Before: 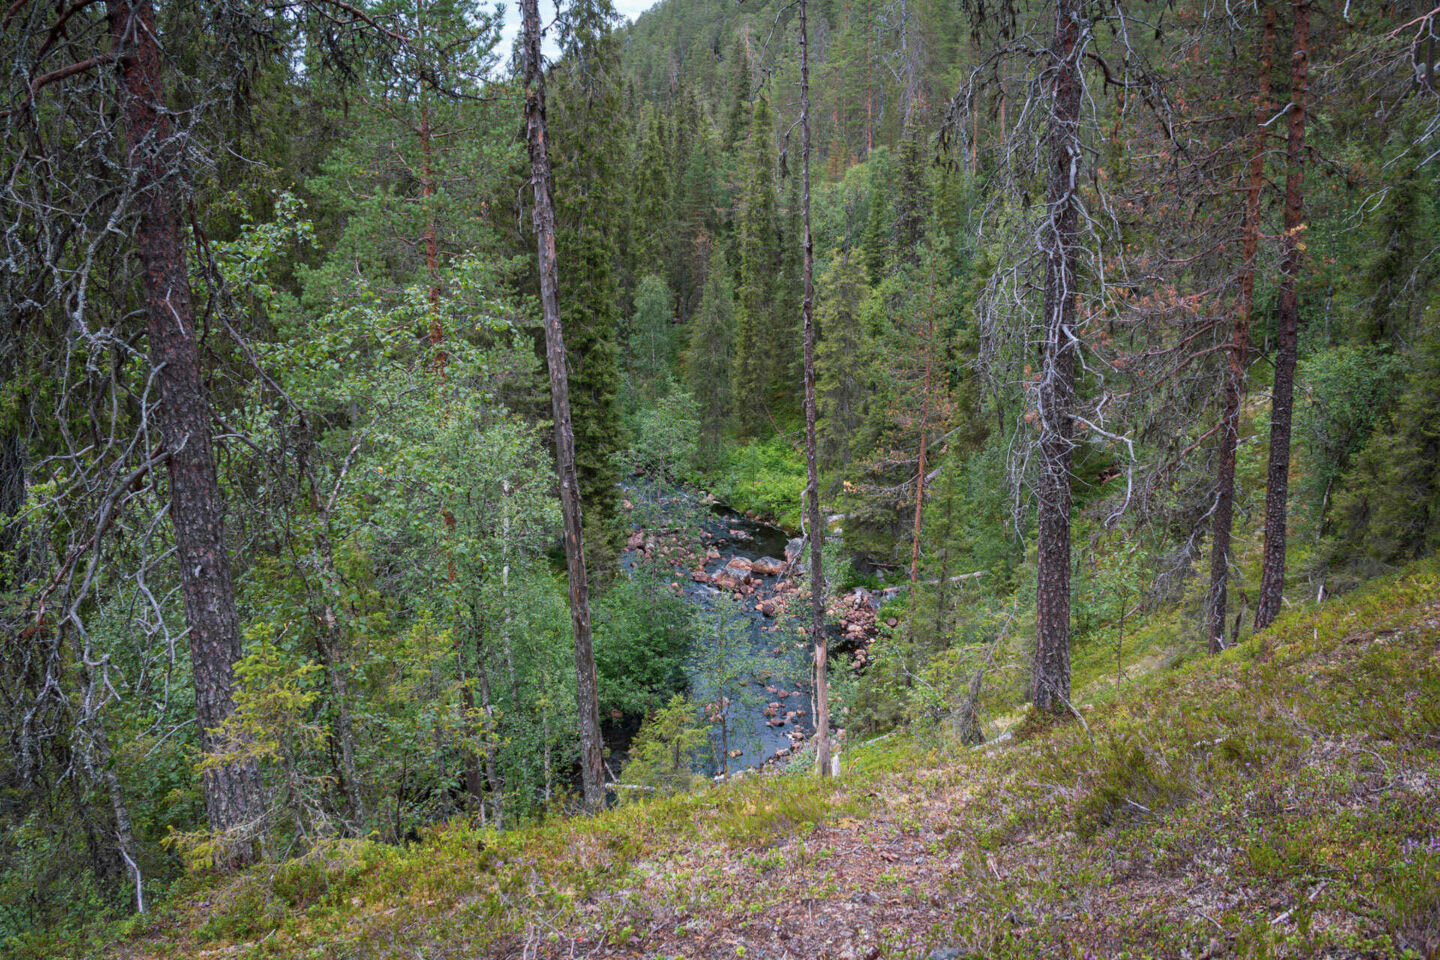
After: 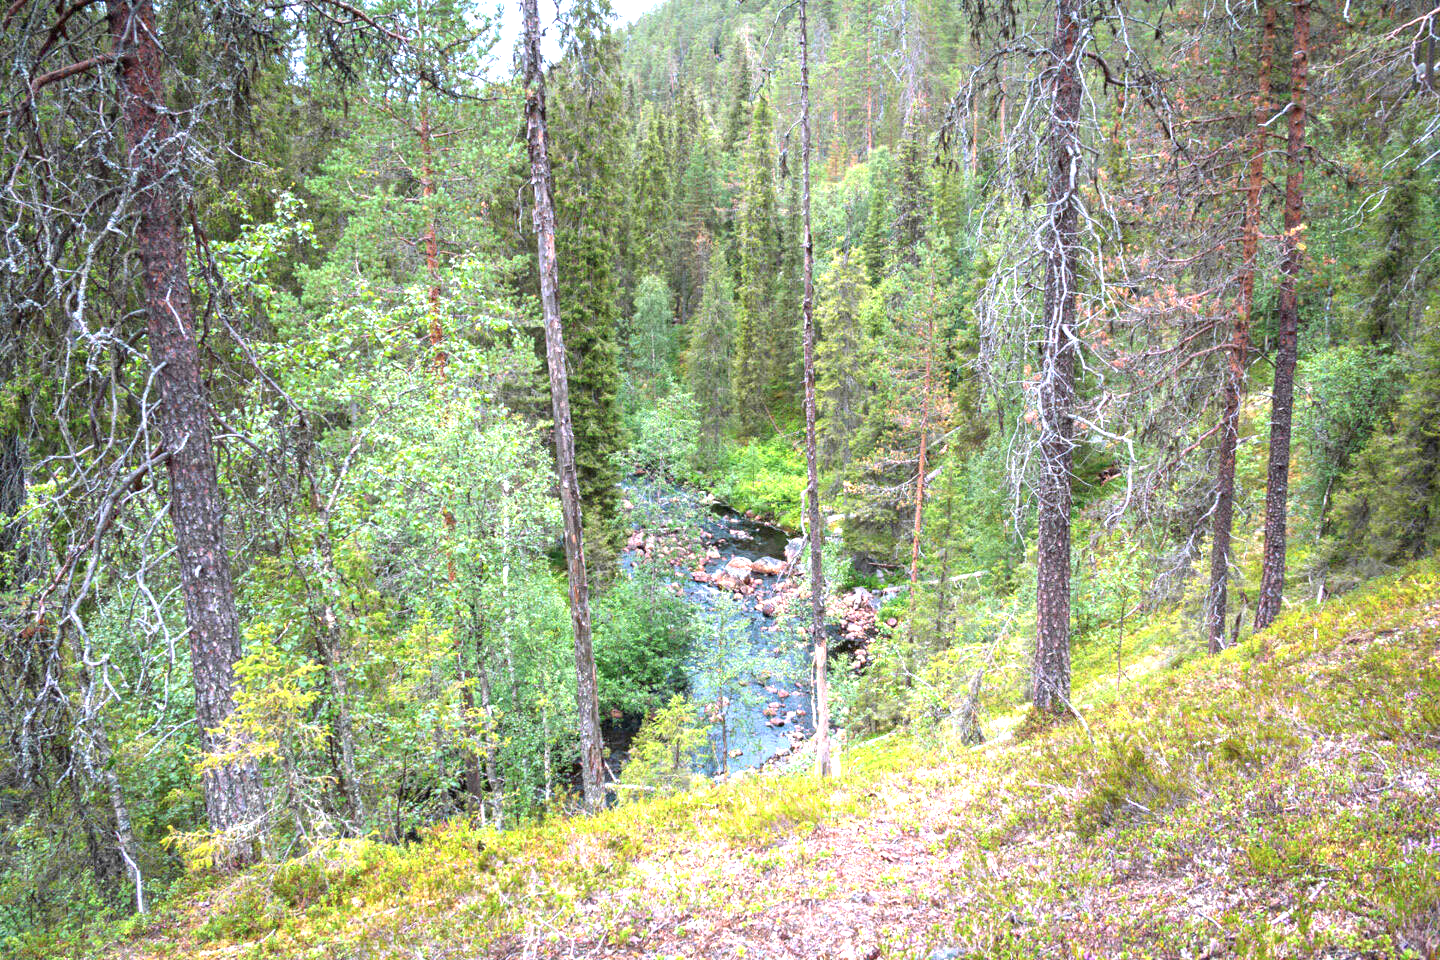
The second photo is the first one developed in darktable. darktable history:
exposure: black level correction 0, exposure 1.759 EV, compensate exposure bias true, compensate highlight preservation false
